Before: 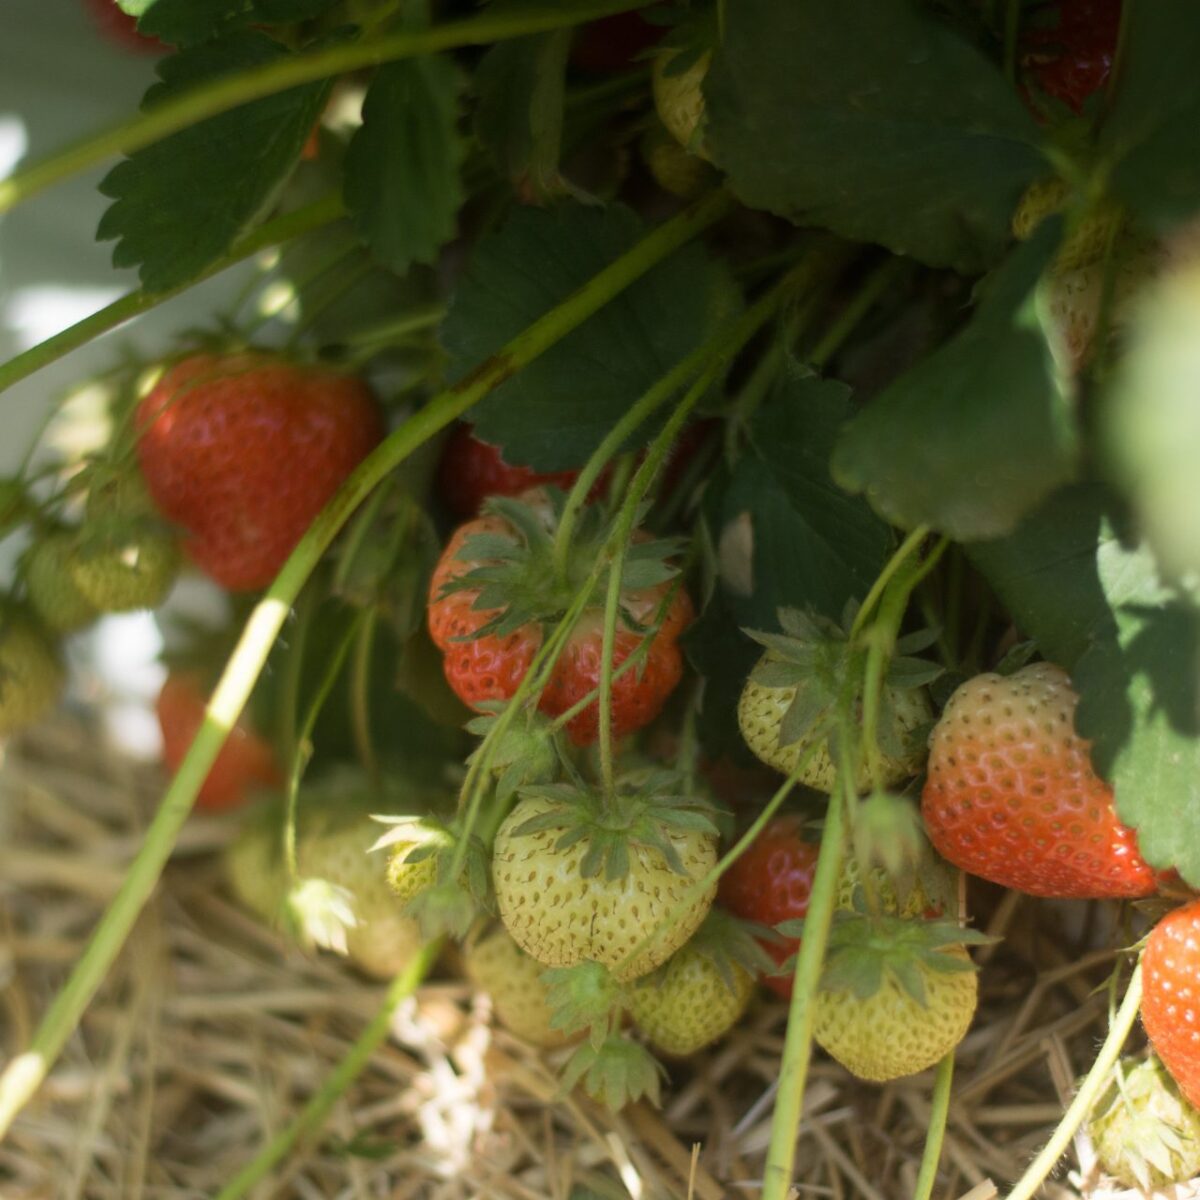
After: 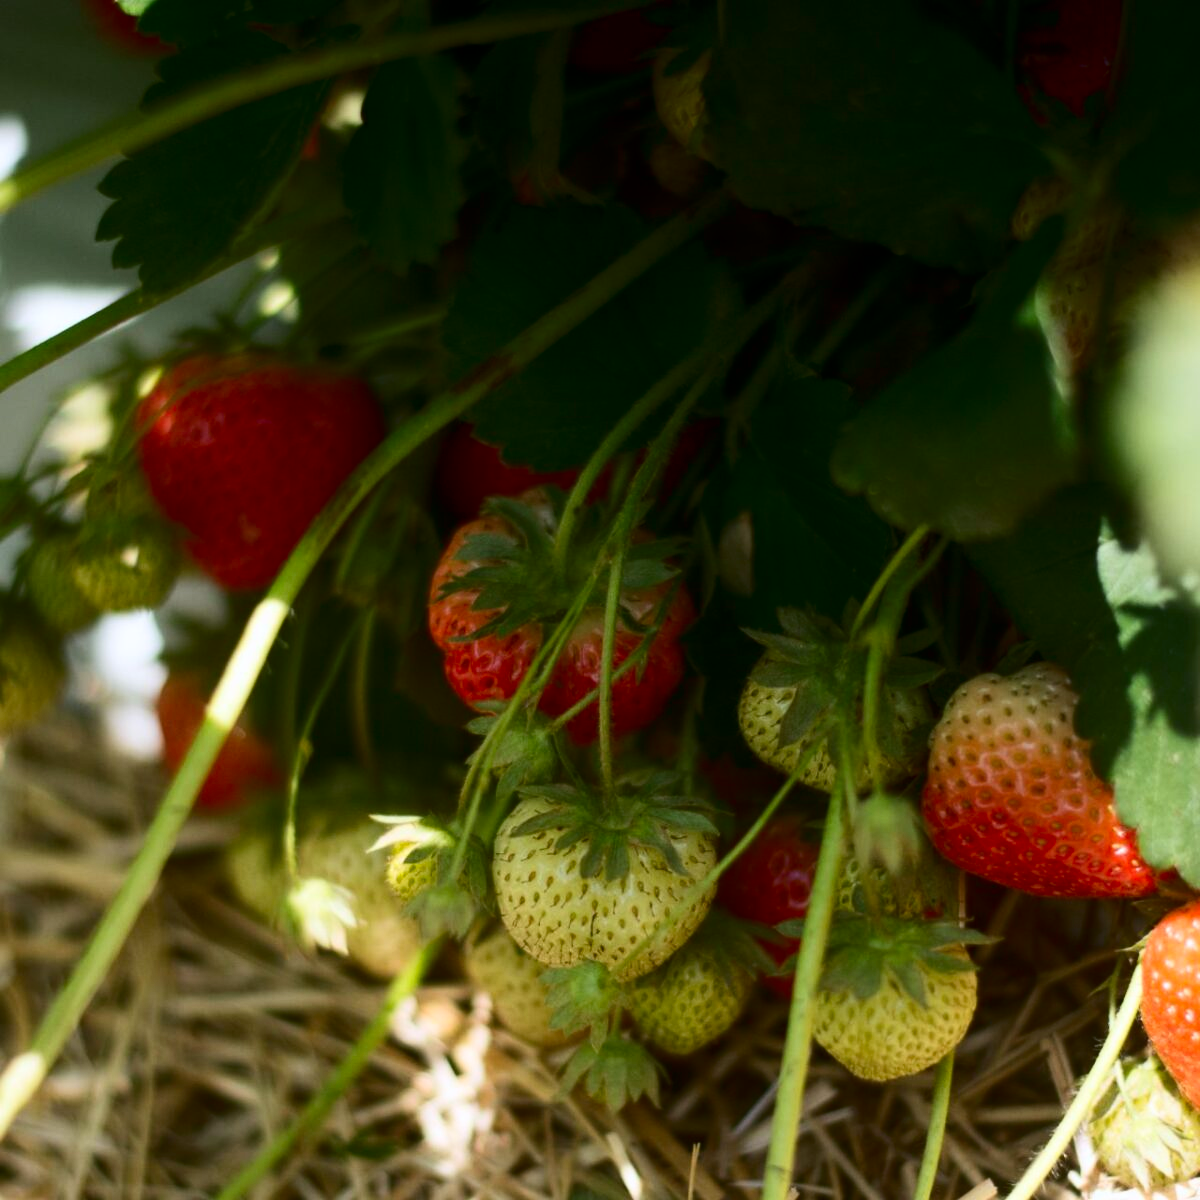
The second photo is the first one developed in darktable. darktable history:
color correction: highlights a* -0.137, highlights b* -5.91, shadows a* -0.137, shadows b* -0.137
contrast brightness saturation: contrast 0.22, brightness -0.19, saturation 0.24
